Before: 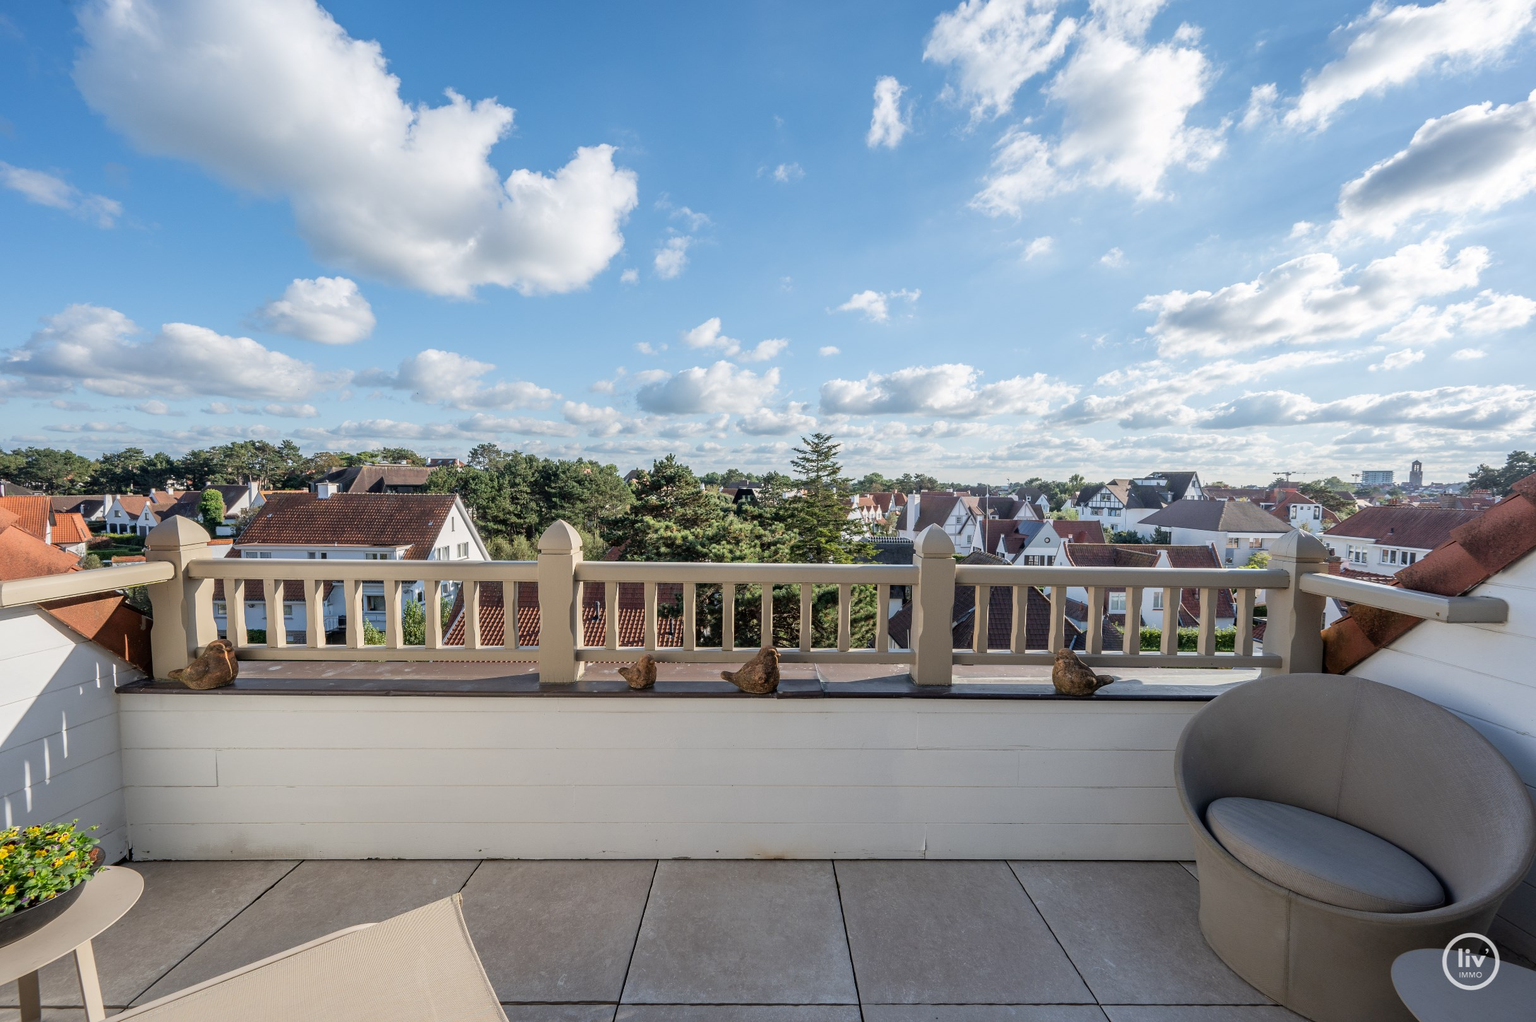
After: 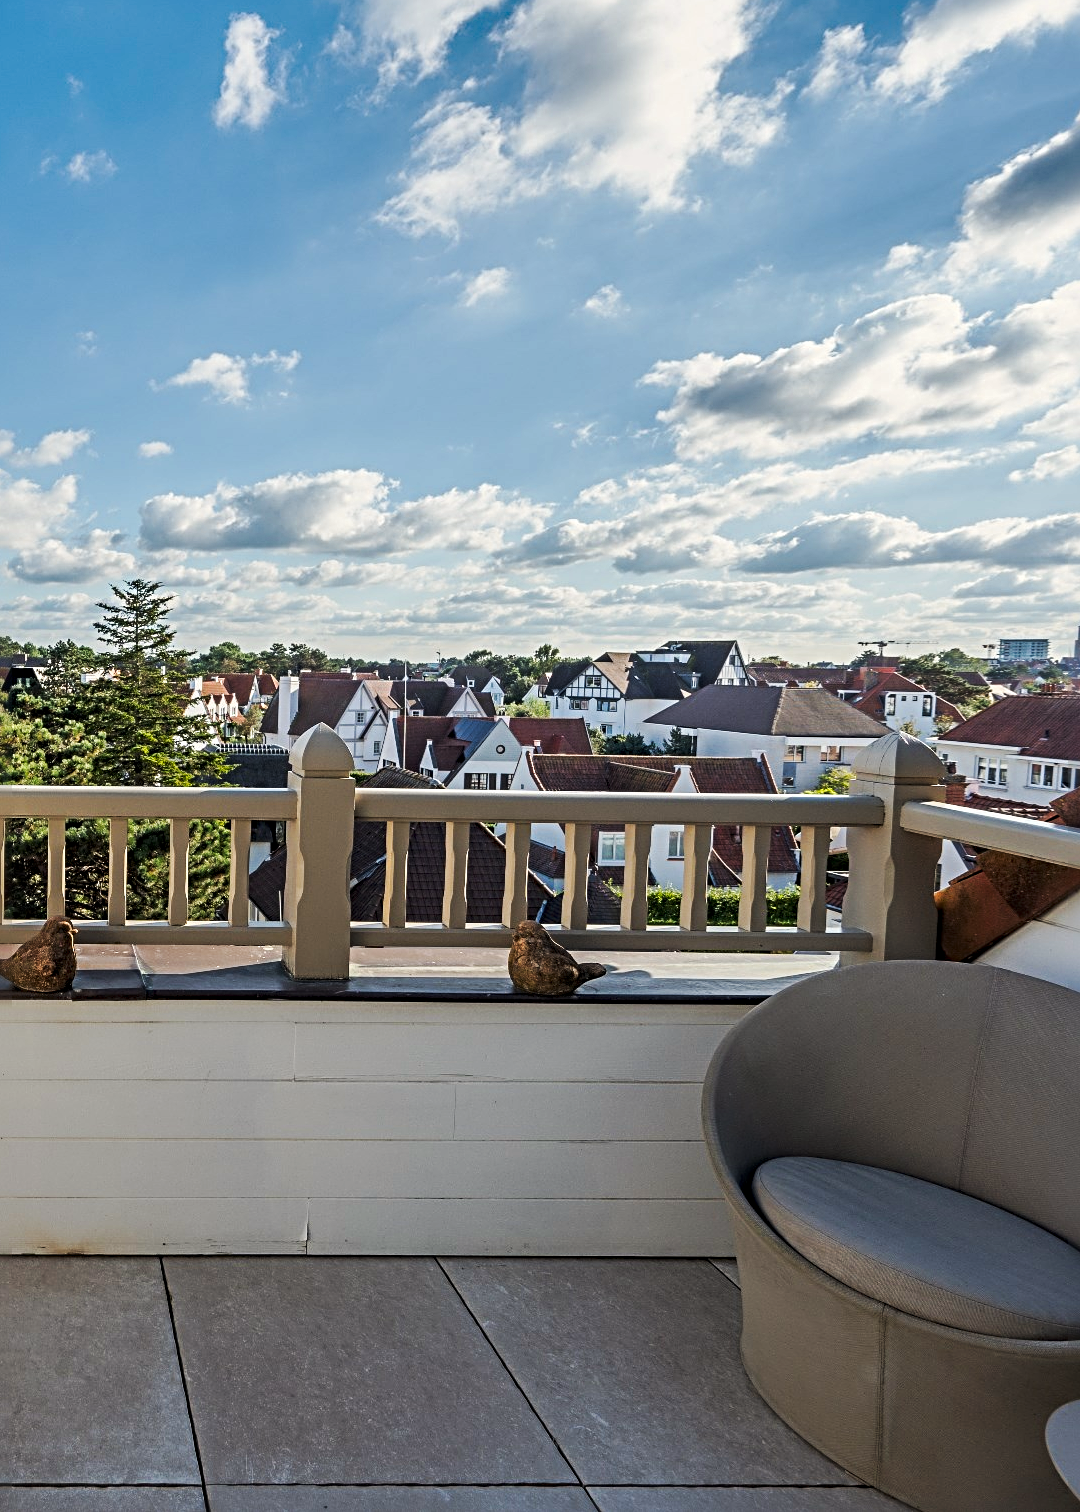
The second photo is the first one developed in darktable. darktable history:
color calibration: output colorfulness [0, 0.315, 0, 0], x 0.341, y 0.355, temperature 5166 K
crop: left 47.628%, top 6.643%, right 7.874%
sharpen: radius 4.883
shadows and highlights: shadows 43.71, white point adjustment -1.46, soften with gaussian
tone curve: curves: ch0 [(0, 0) (0.003, 0.003) (0.011, 0.011) (0.025, 0.022) (0.044, 0.039) (0.069, 0.055) (0.1, 0.074) (0.136, 0.101) (0.177, 0.134) (0.224, 0.171) (0.277, 0.216) (0.335, 0.277) (0.399, 0.345) (0.468, 0.427) (0.543, 0.526) (0.623, 0.636) (0.709, 0.731) (0.801, 0.822) (0.898, 0.917) (1, 1)], preserve colors none
